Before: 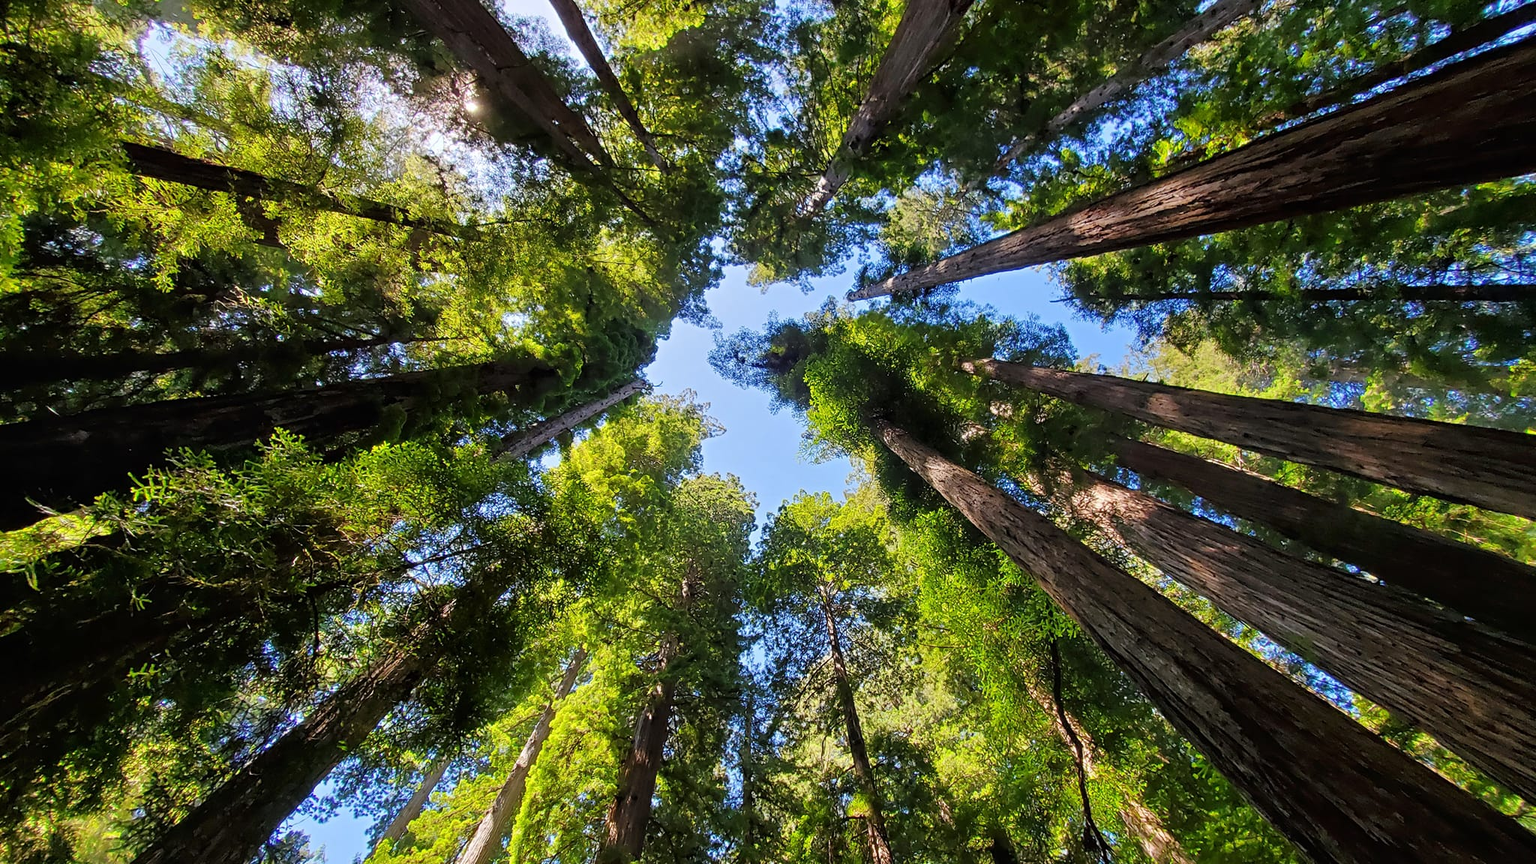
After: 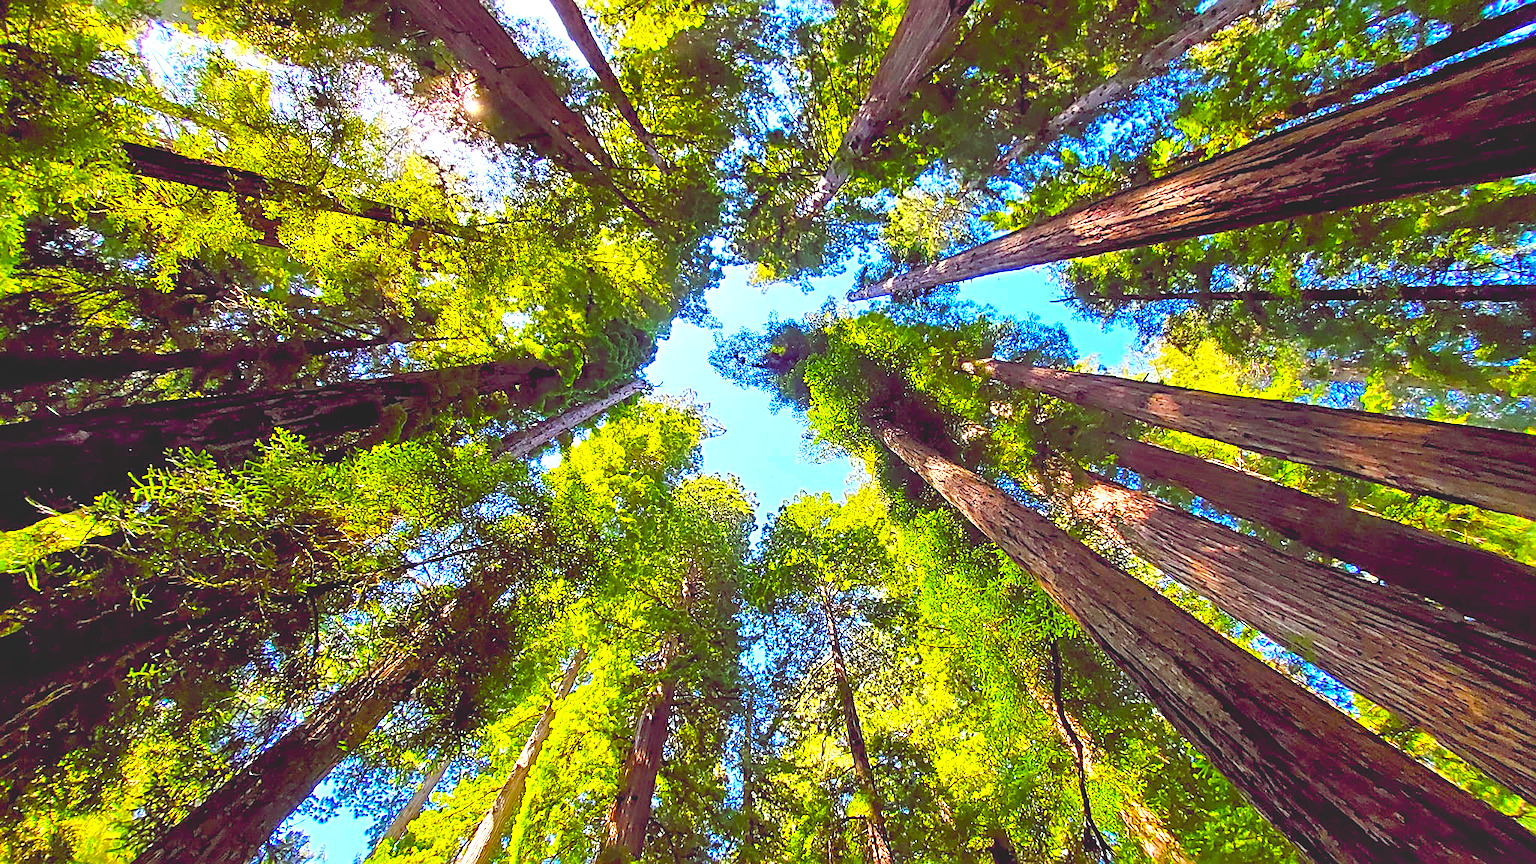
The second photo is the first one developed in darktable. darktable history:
shadows and highlights: radius 136.04, soften with gaussian
contrast brightness saturation: contrast -0.286
tone equalizer: edges refinement/feathering 500, mask exposure compensation -1.57 EV, preserve details no
sharpen: radius 2.541, amount 0.643
exposure: black level correction 0.001, exposure 1.66 EV, compensate exposure bias true, compensate highlight preservation false
color balance rgb: global offset › chroma 0.278%, global offset › hue 319.8°, linear chroma grading › global chroma 0.339%, perceptual saturation grading › global saturation 35.906%, perceptual saturation grading › shadows 35.922%, global vibrance 14.504%
